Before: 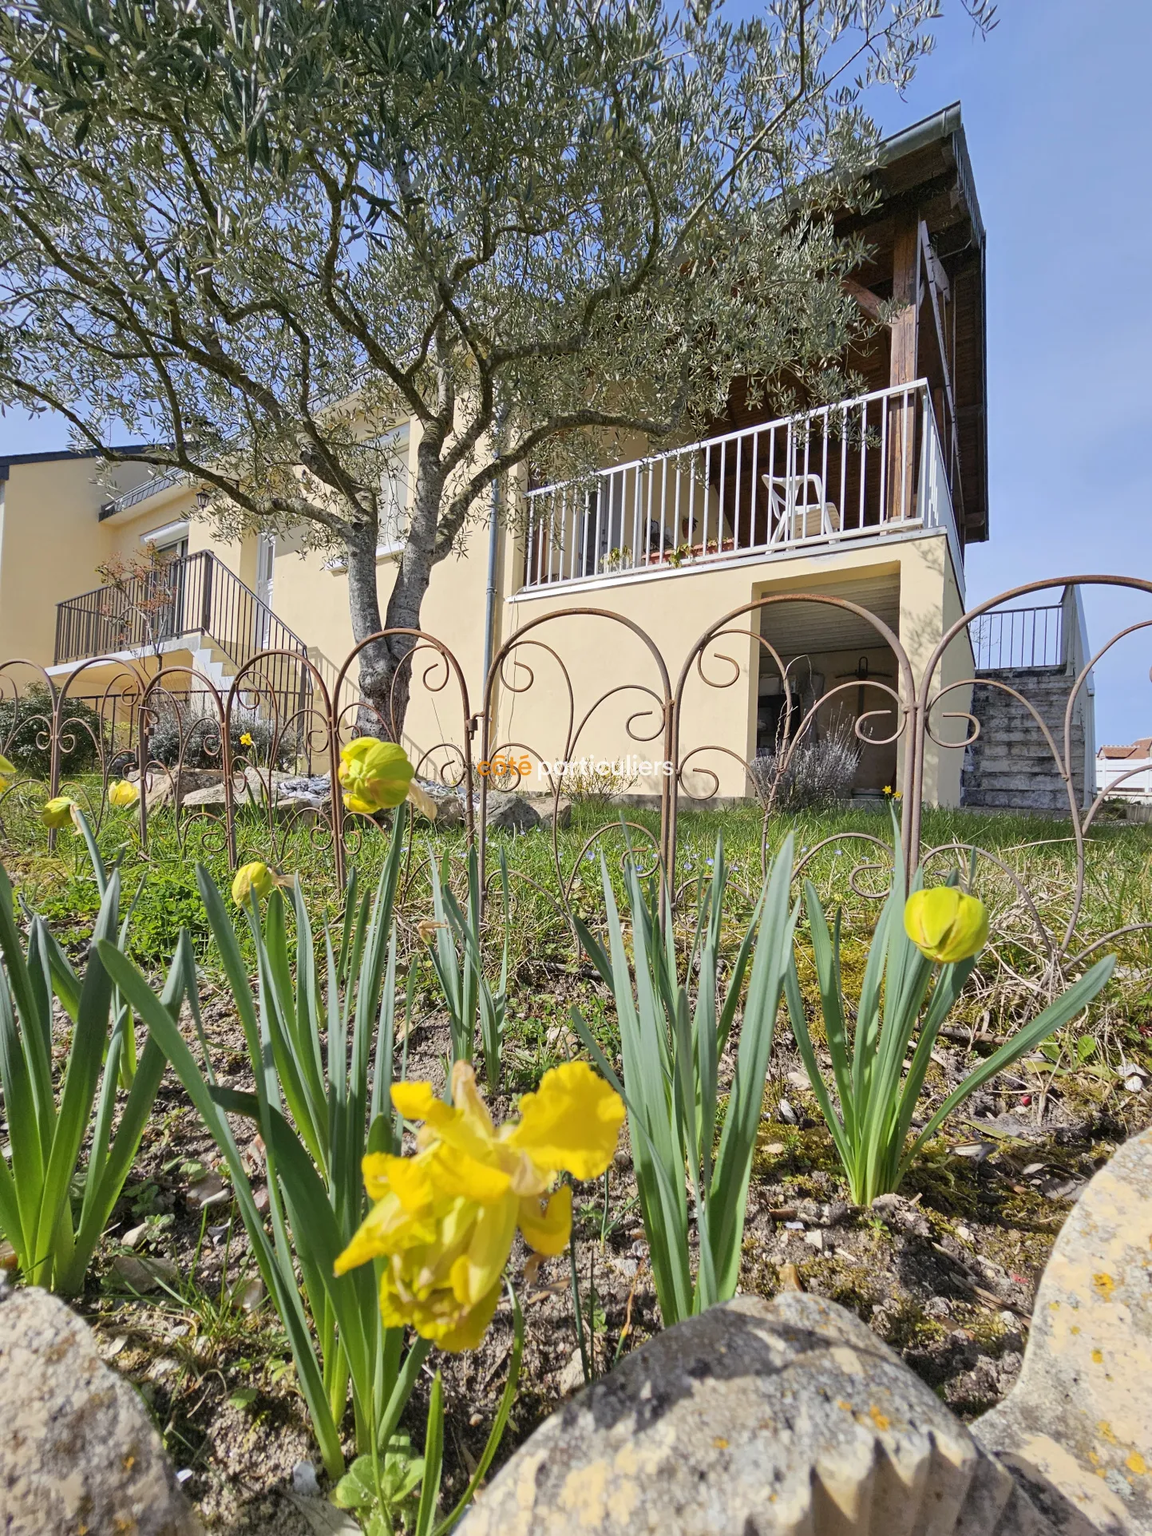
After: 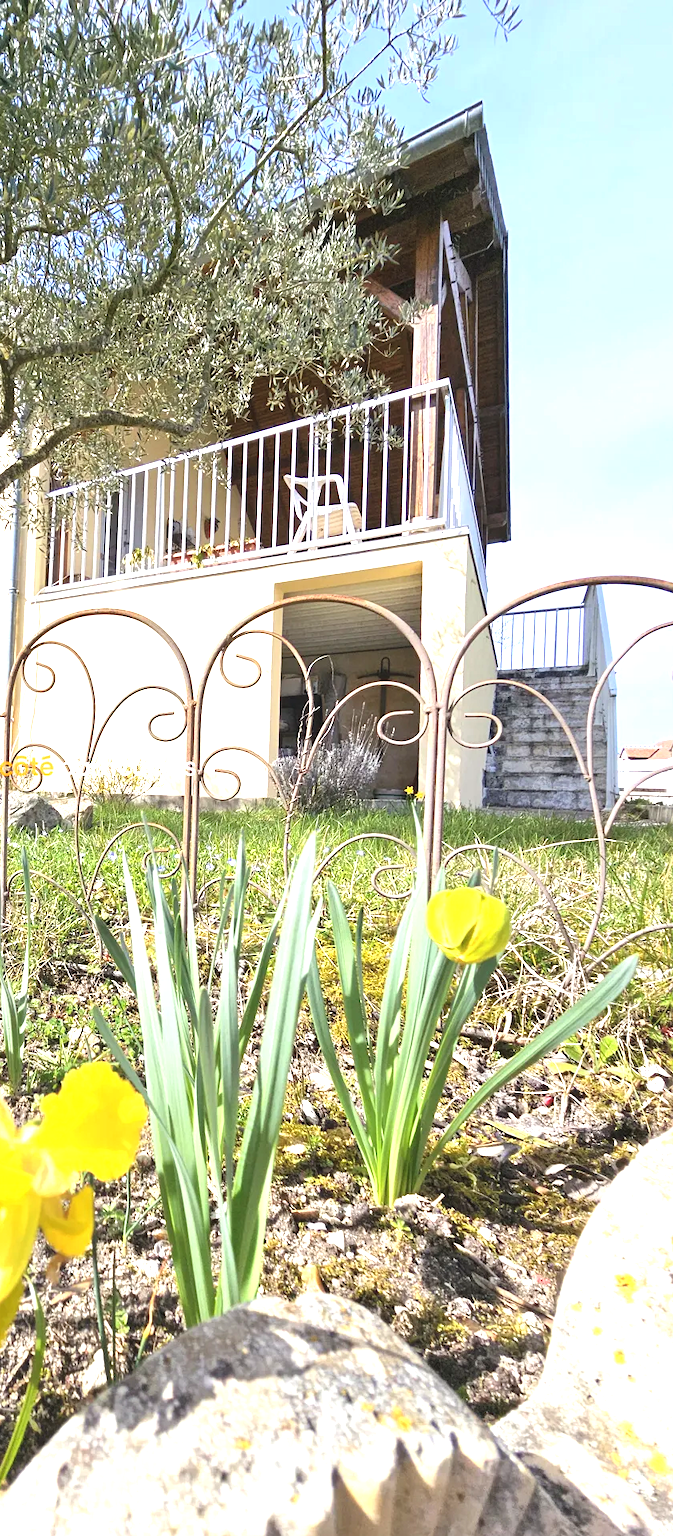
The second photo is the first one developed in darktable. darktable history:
crop: left 41.563%
exposure: black level correction -0.002, exposure 1.338 EV, compensate highlight preservation false
